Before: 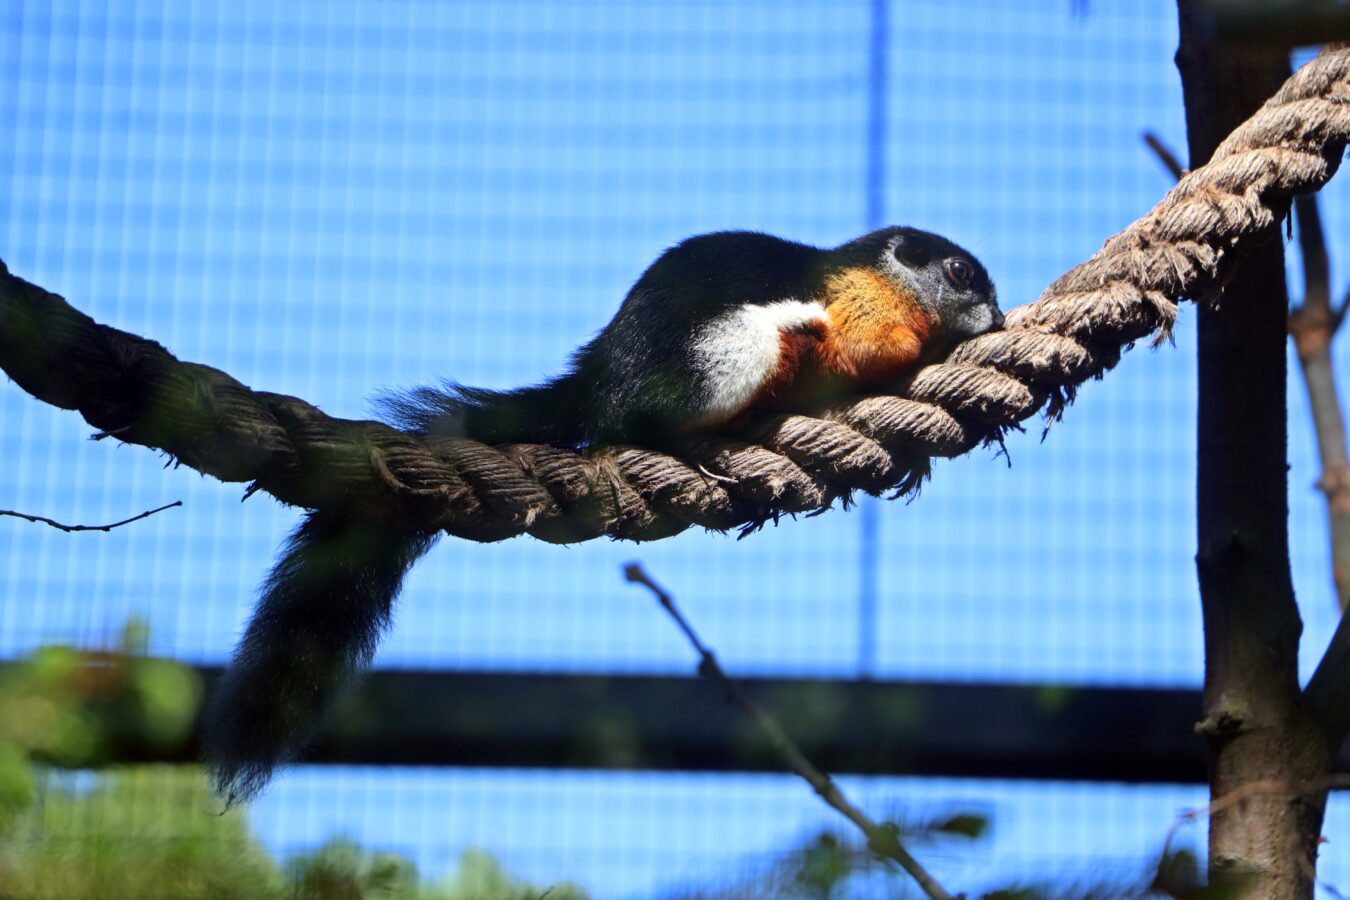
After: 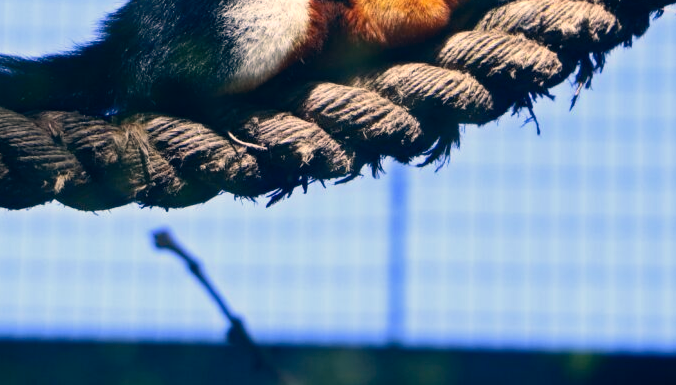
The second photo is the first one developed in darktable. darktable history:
crop: left 34.956%, top 37.101%, right 14.923%, bottom 20.095%
color correction: highlights a* 10.27, highlights b* 14.66, shadows a* -9.6, shadows b* -15.07
exposure: compensate exposure bias true, compensate highlight preservation false
